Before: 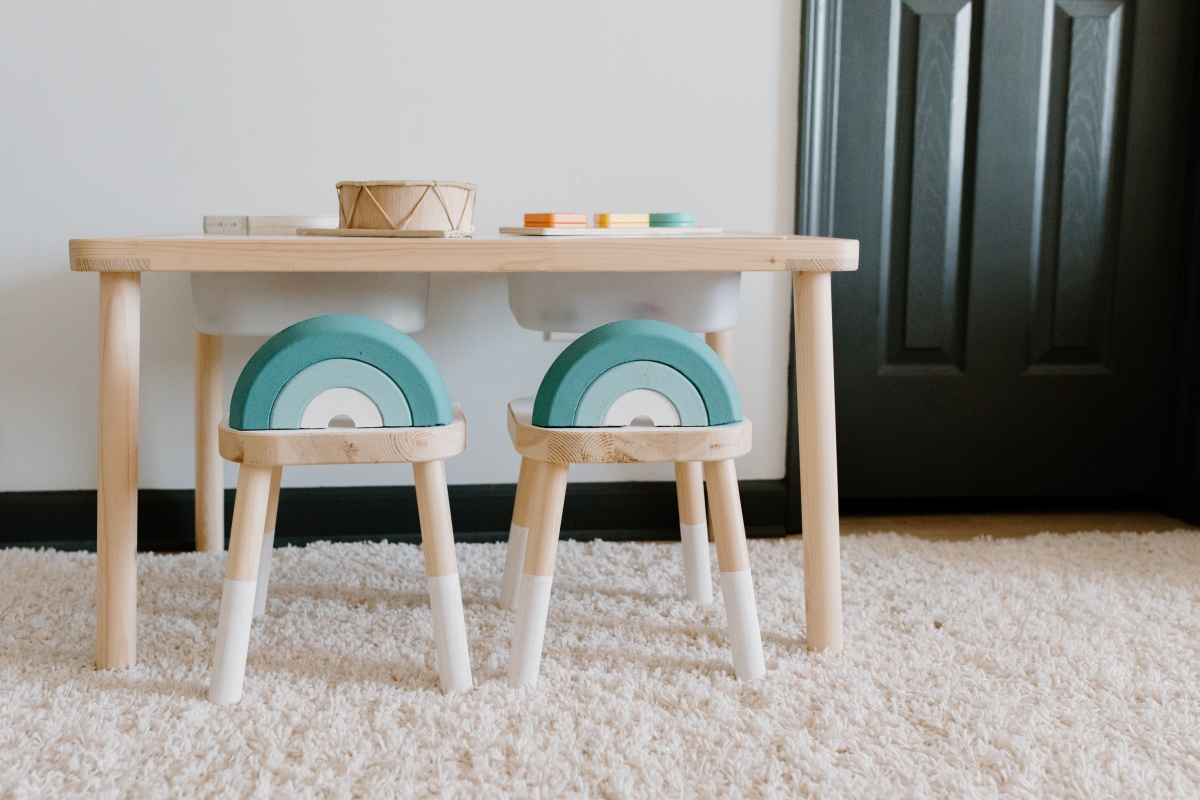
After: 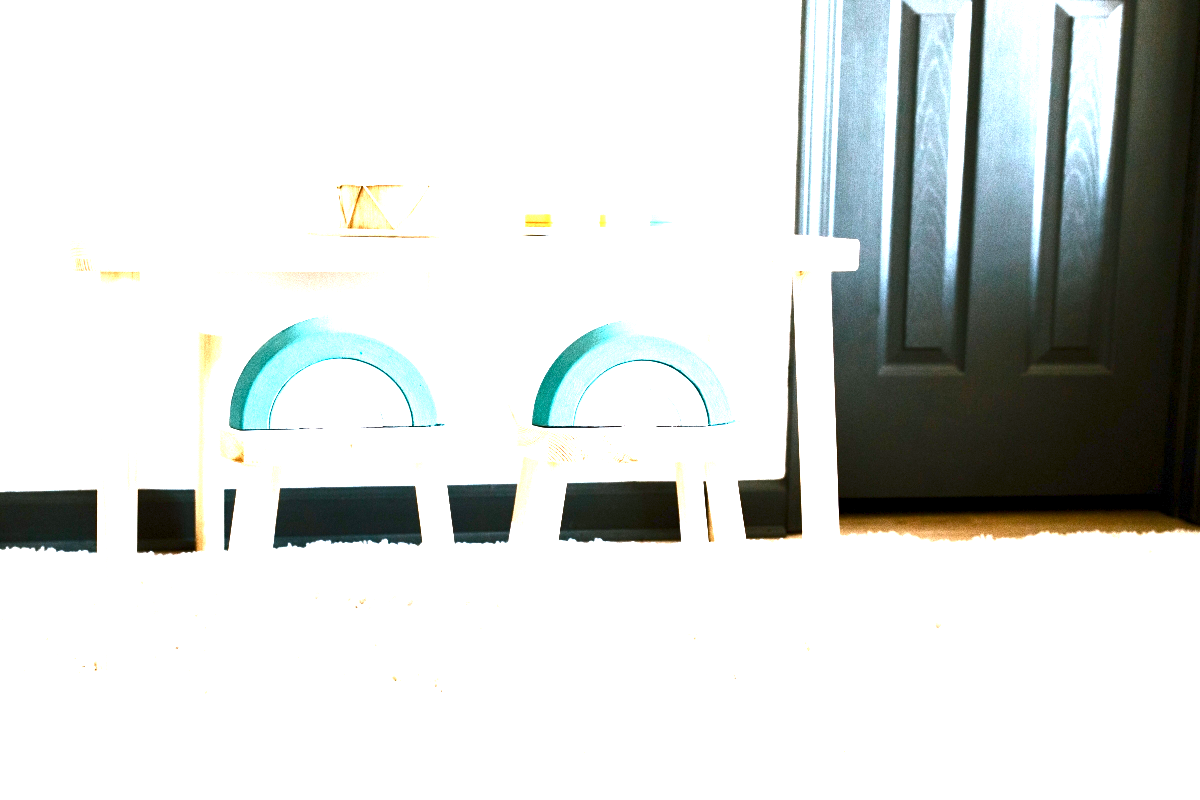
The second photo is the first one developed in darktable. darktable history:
exposure: black level correction 0.001, exposure 1.398 EV, compensate highlight preservation false
color balance rgb: perceptual saturation grading › global saturation 20%, perceptual saturation grading › highlights -50.01%, perceptual saturation grading › shadows 30.12%, perceptual brilliance grading › highlights 74.781%, perceptual brilliance grading › shadows -30.368%, contrast -29.365%
color calibration: illuminant as shot in camera, x 0.358, y 0.373, temperature 4628.91 K, saturation algorithm version 1 (2020)
